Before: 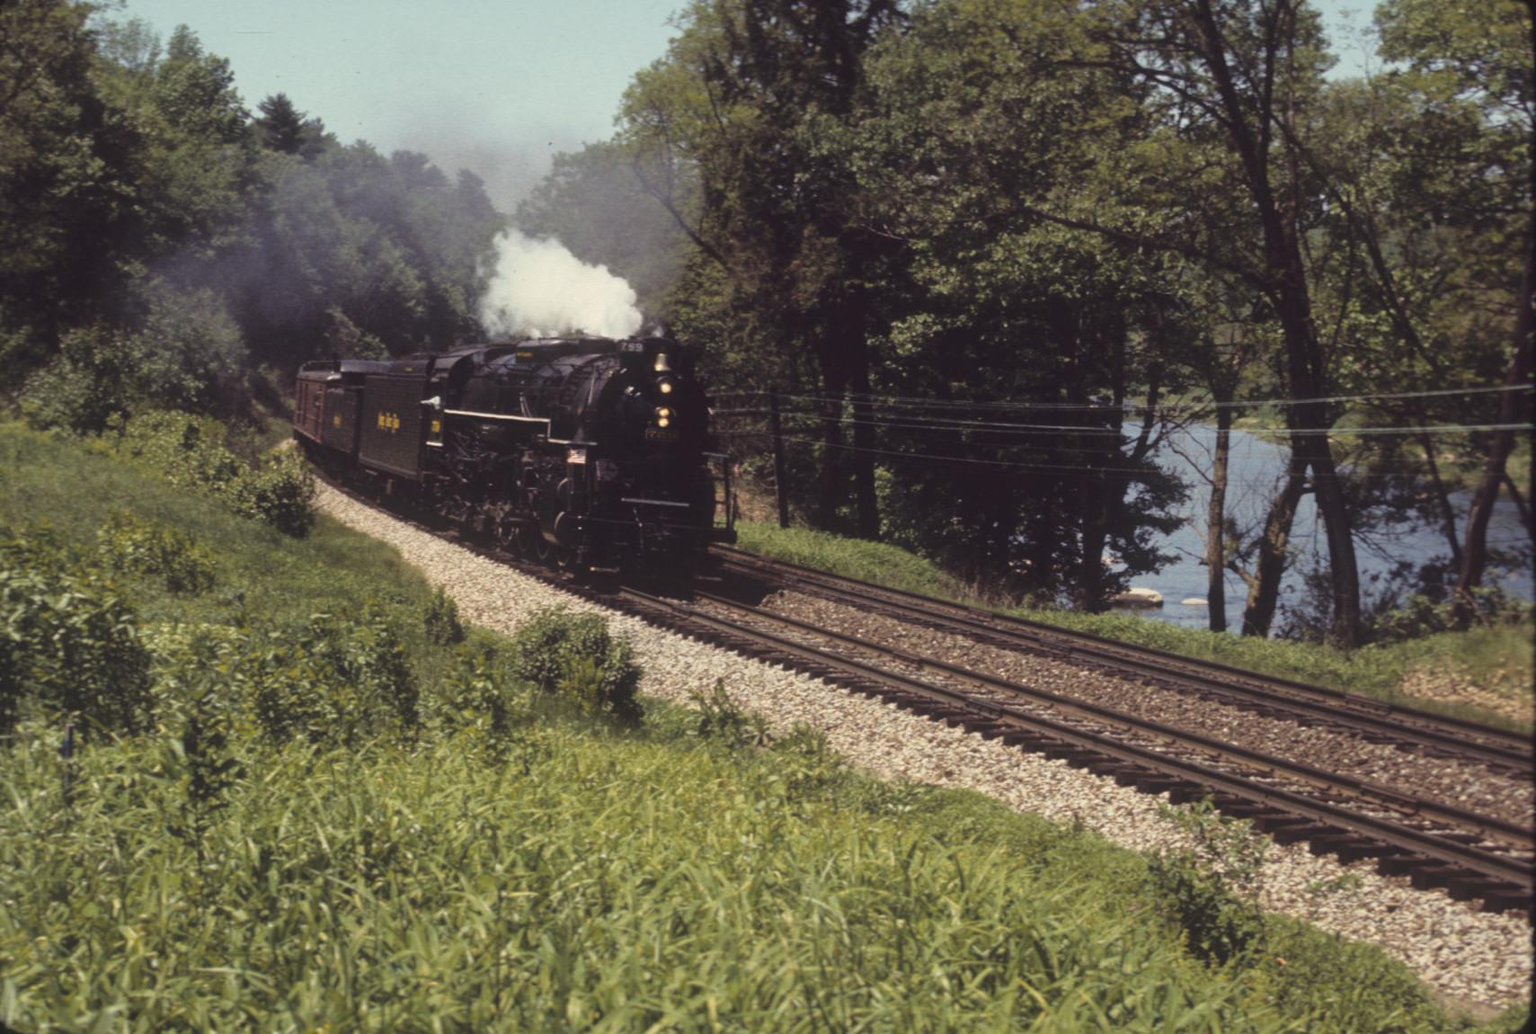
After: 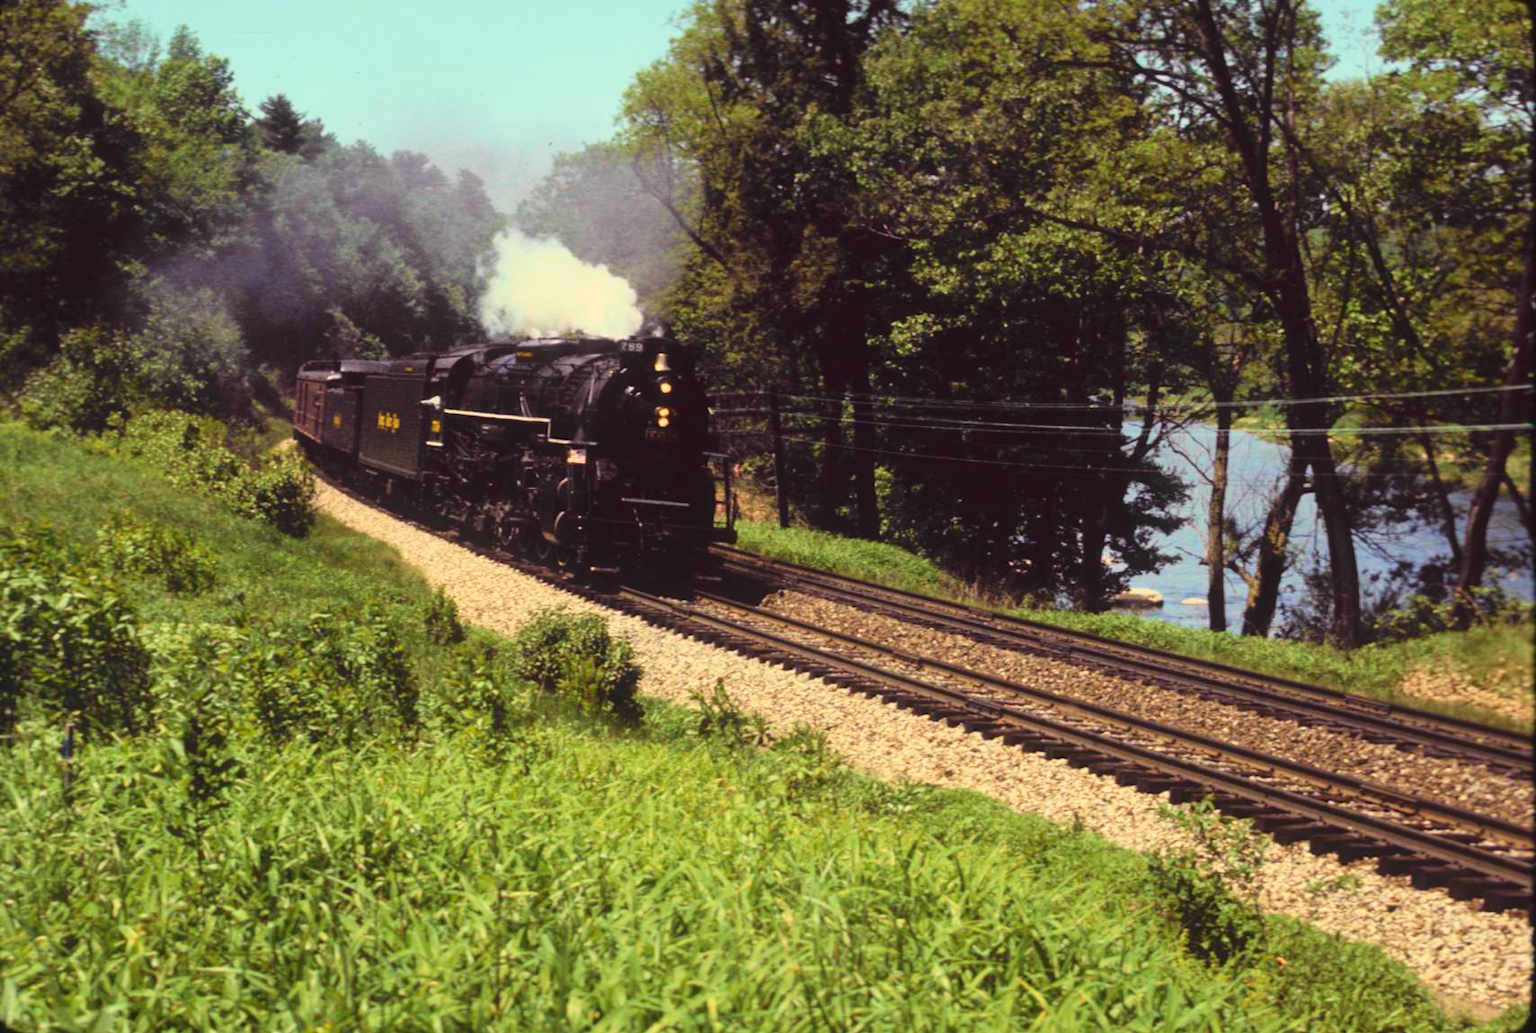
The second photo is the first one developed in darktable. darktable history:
contrast brightness saturation: contrast 0.09, saturation 0.28
tone curve: curves: ch0 [(0, 0.003) (0.044, 0.032) (0.12, 0.089) (0.19, 0.175) (0.271, 0.294) (0.457, 0.546) (0.588, 0.71) (0.701, 0.815) (0.86, 0.922) (1, 0.982)]; ch1 [(0, 0) (0.247, 0.215) (0.433, 0.382) (0.466, 0.426) (0.493, 0.481) (0.501, 0.5) (0.517, 0.524) (0.557, 0.582) (0.598, 0.651) (0.671, 0.735) (0.796, 0.85) (1, 1)]; ch2 [(0, 0) (0.249, 0.216) (0.357, 0.317) (0.448, 0.432) (0.478, 0.492) (0.498, 0.499) (0.517, 0.53) (0.537, 0.57) (0.569, 0.623) (0.61, 0.663) (0.706, 0.75) (0.808, 0.809) (0.991, 0.968)], color space Lab, independent channels, preserve colors none
